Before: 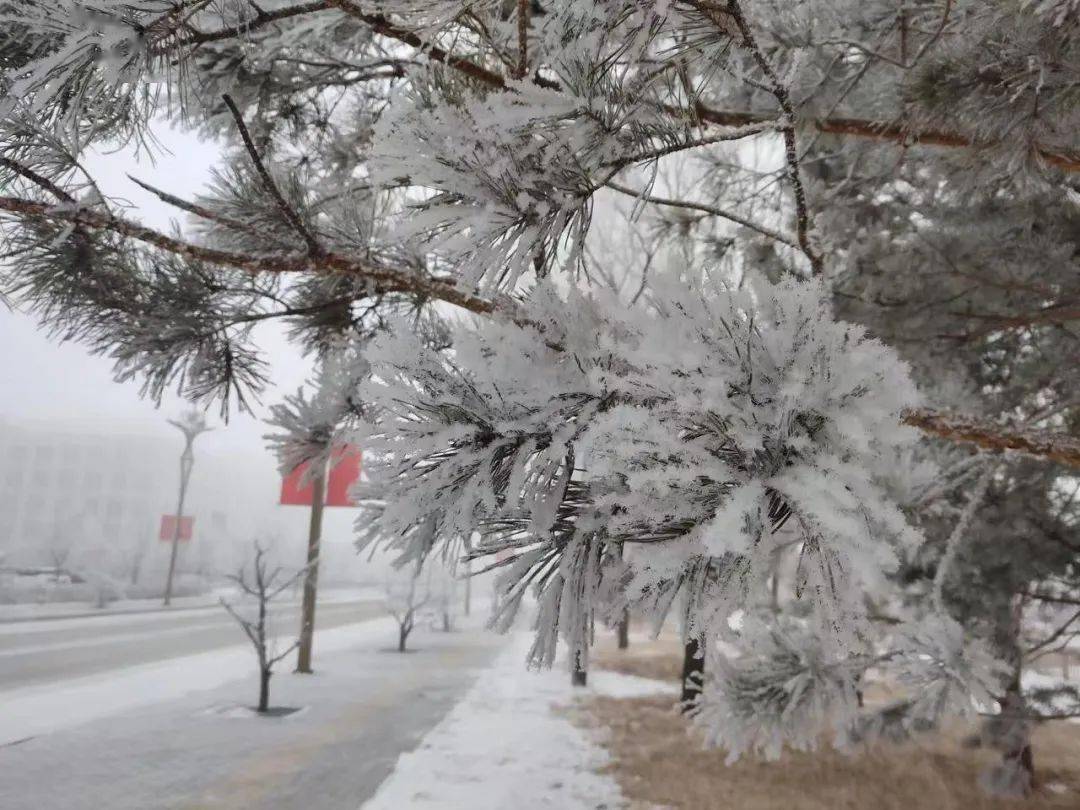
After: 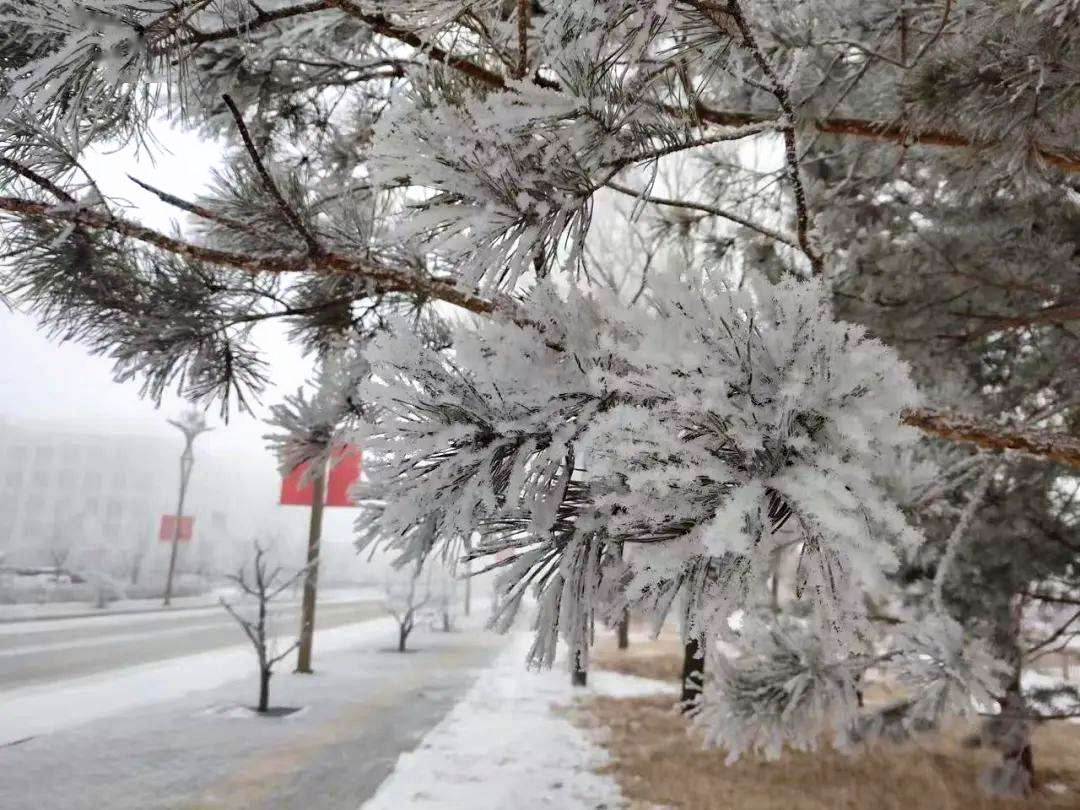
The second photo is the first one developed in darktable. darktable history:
haze removal: compatibility mode true, adaptive false
tone curve: curves: ch0 [(0, 0) (0.003, 0.002) (0.011, 0.009) (0.025, 0.021) (0.044, 0.037) (0.069, 0.058) (0.1, 0.083) (0.136, 0.122) (0.177, 0.165) (0.224, 0.216) (0.277, 0.277) (0.335, 0.344) (0.399, 0.418) (0.468, 0.499) (0.543, 0.586) (0.623, 0.679) (0.709, 0.779) (0.801, 0.877) (0.898, 0.977) (1, 1)], preserve colors none
